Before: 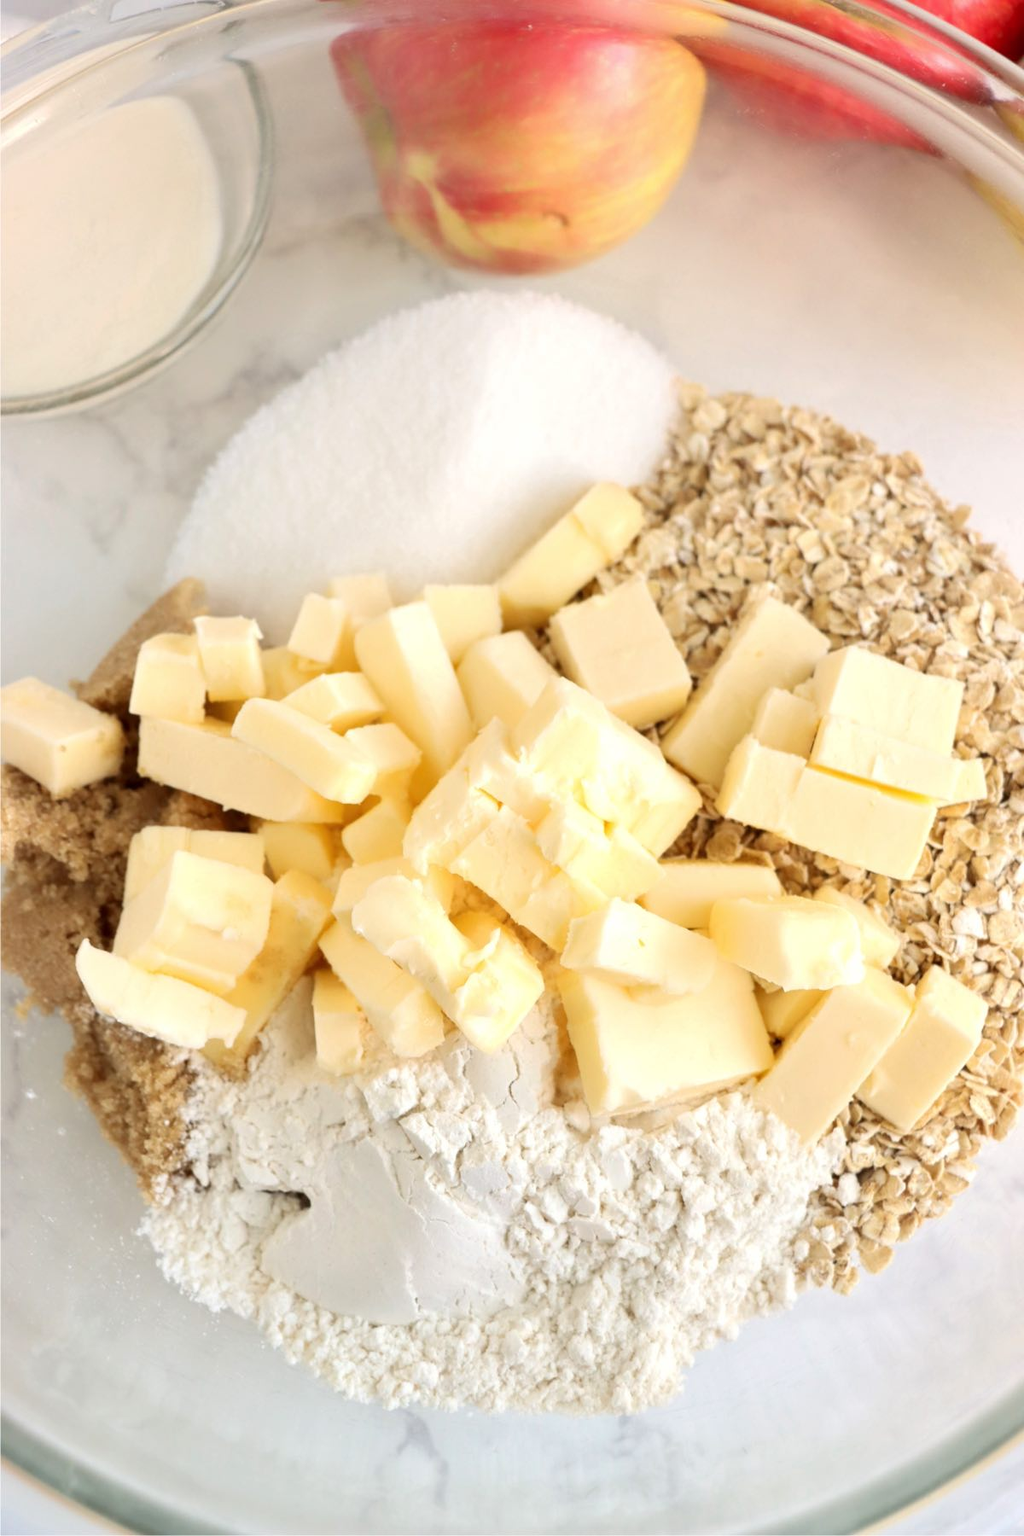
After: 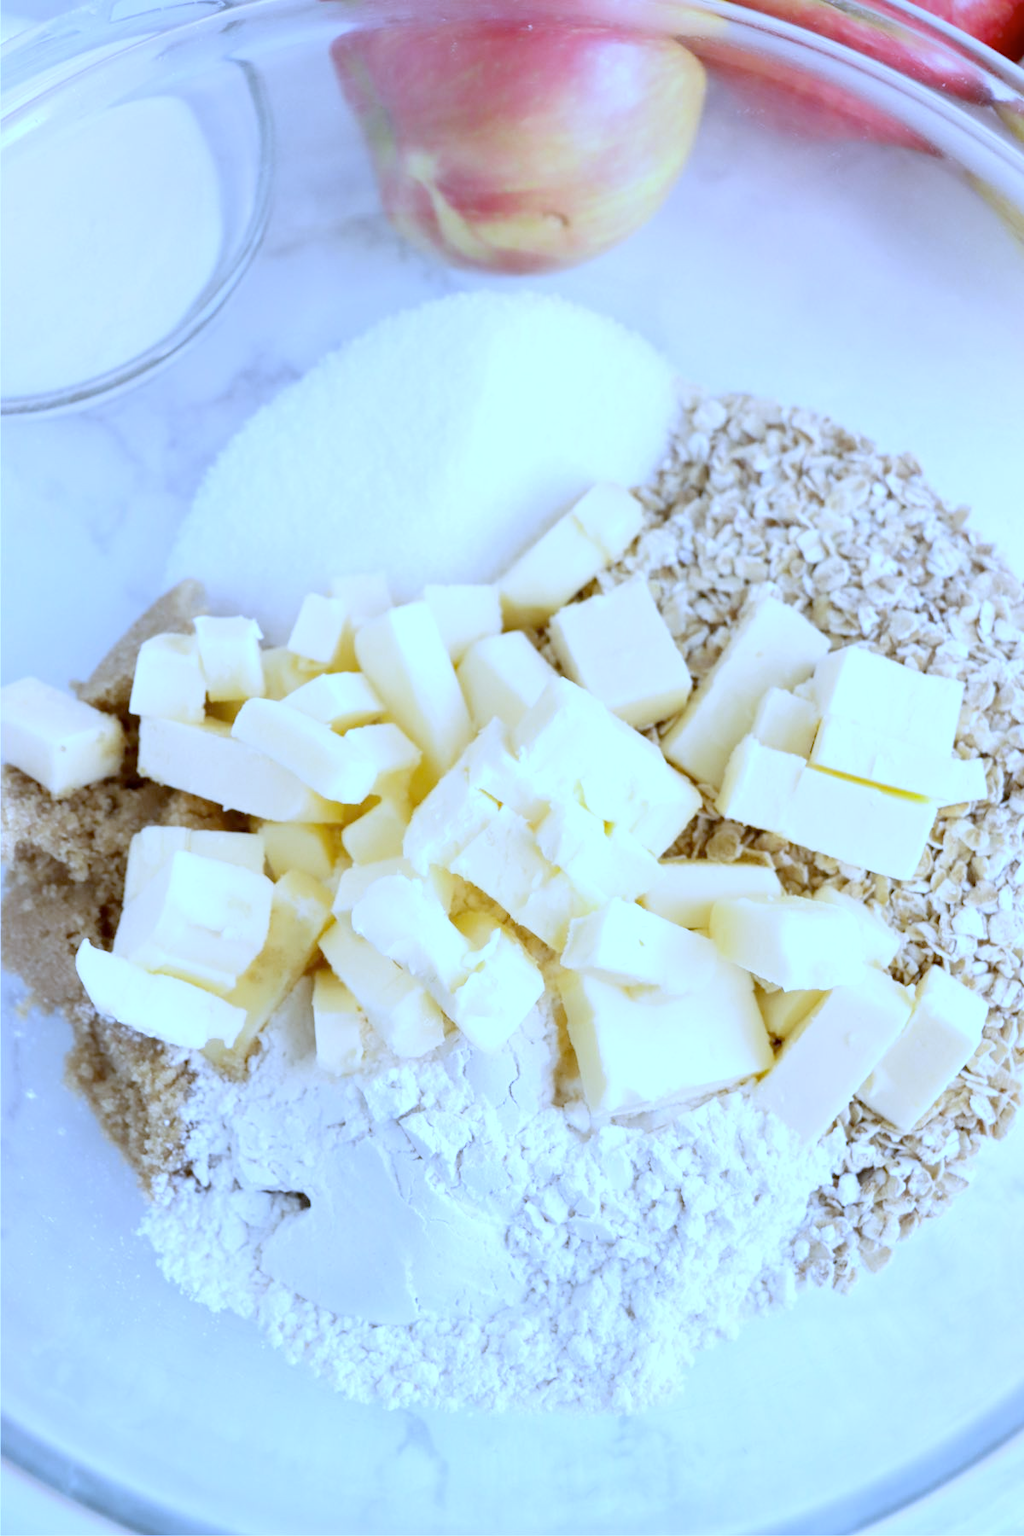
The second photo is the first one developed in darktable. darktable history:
white balance: red 0.766, blue 1.537
exposure: compensate highlight preservation false
